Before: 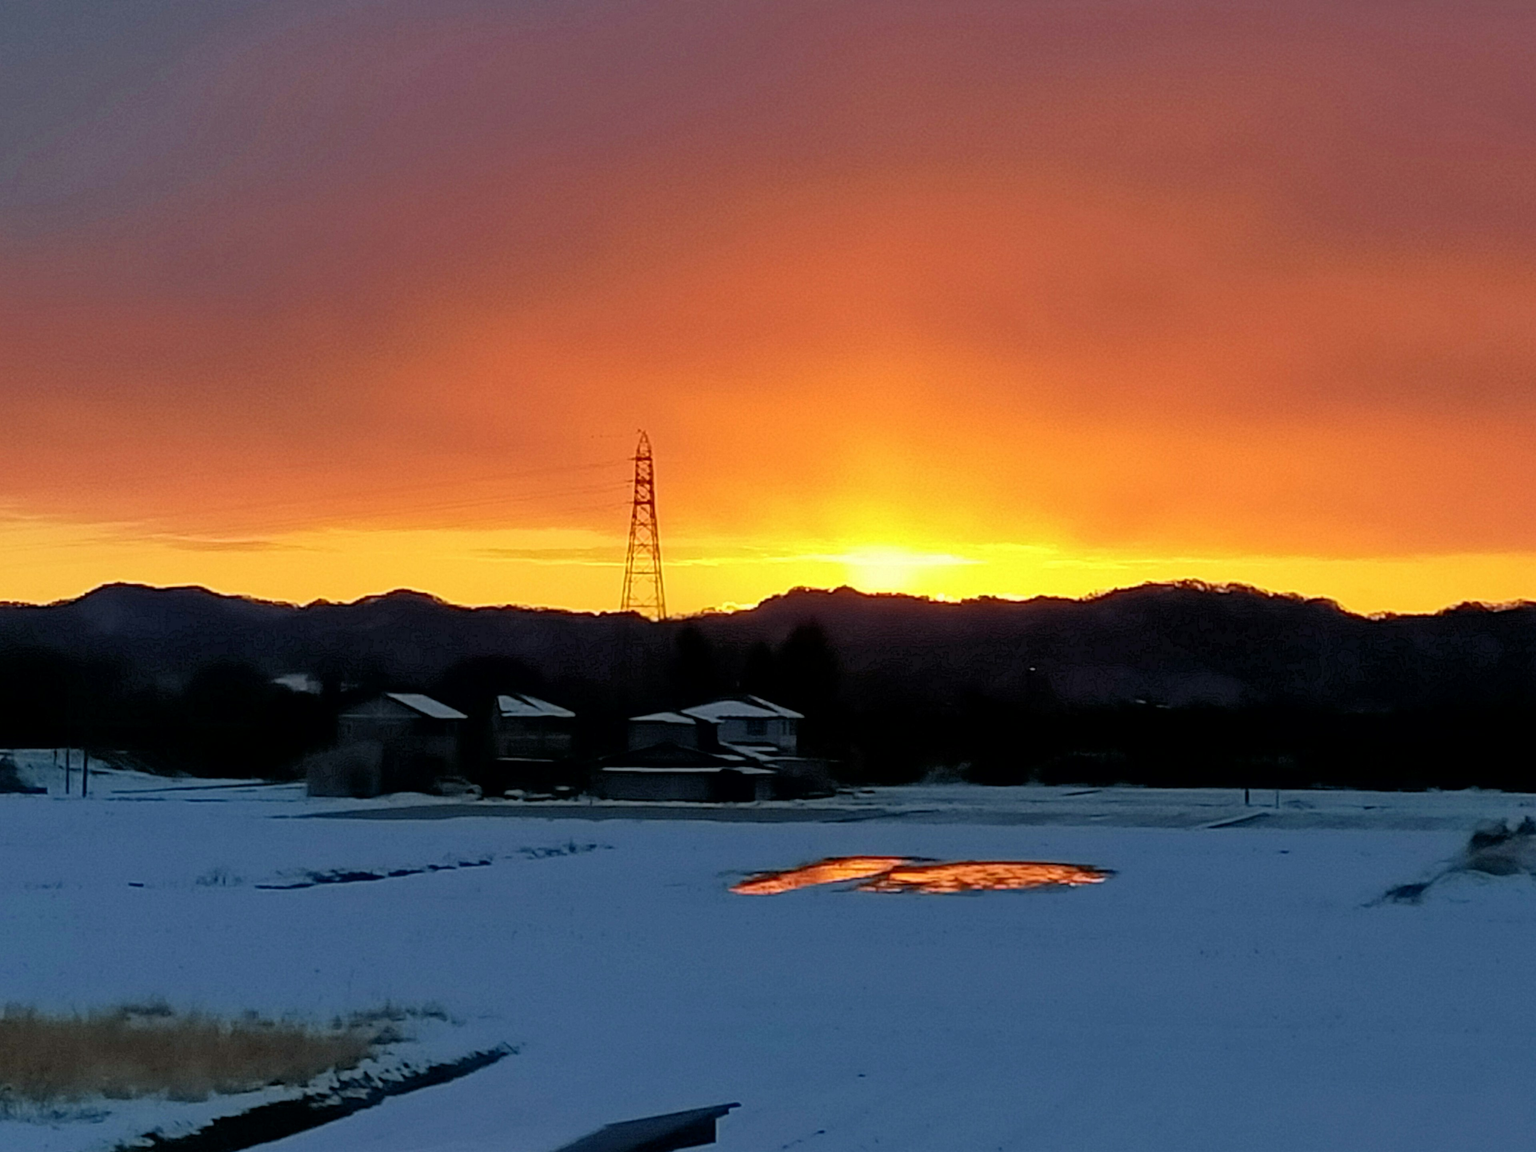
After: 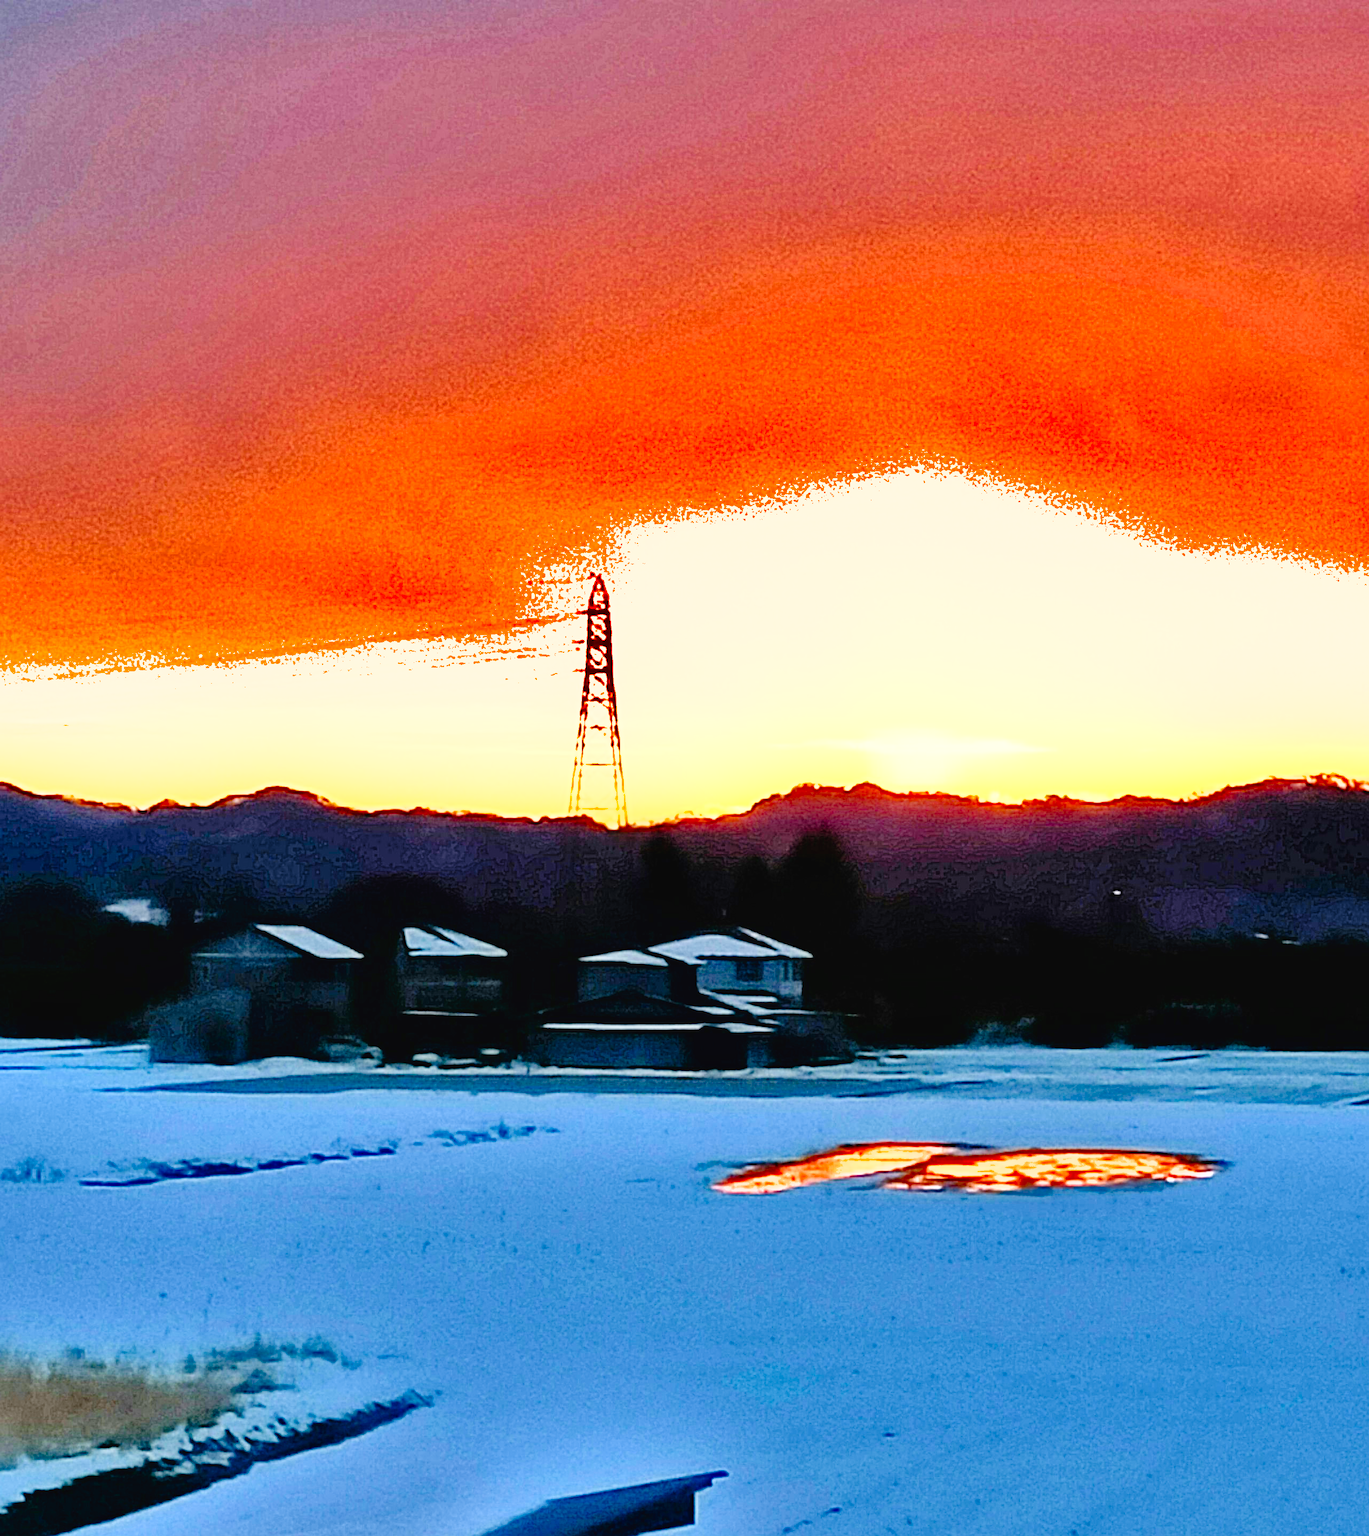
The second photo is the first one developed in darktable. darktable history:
crop and rotate: left 12.719%, right 20.411%
sharpen: on, module defaults
exposure: black level correction 0, exposure 1.197 EV, compensate exposure bias true, compensate highlight preservation false
shadows and highlights: shadows 24.47, highlights -77.88, soften with gaussian
color balance rgb: perceptual saturation grading › global saturation -0.123%, perceptual saturation grading › highlights -19.802%, perceptual saturation grading › shadows 20.478%, perceptual brilliance grading › global brilliance 18.088%, global vibrance 20%
color correction: highlights b* 0.013, saturation 1.32
tone curve: curves: ch0 [(0, 0.021) (0.049, 0.044) (0.152, 0.14) (0.328, 0.377) (0.473, 0.543) (0.641, 0.705) (0.868, 0.887) (1, 0.969)]; ch1 [(0, 0) (0.322, 0.328) (0.43, 0.425) (0.474, 0.466) (0.502, 0.503) (0.522, 0.526) (0.564, 0.591) (0.602, 0.632) (0.677, 0.701) (0.859, 0.885) (1, 1)]; ch2 [(0, 0) (0.33, 0.301) (0.447, 0.44) (0.487, 0.496) (0.502, 0.516) (0.535, 0.554) (0.565, 0.598) (0.618, 0.629) (1, 1)], preserve colors none
